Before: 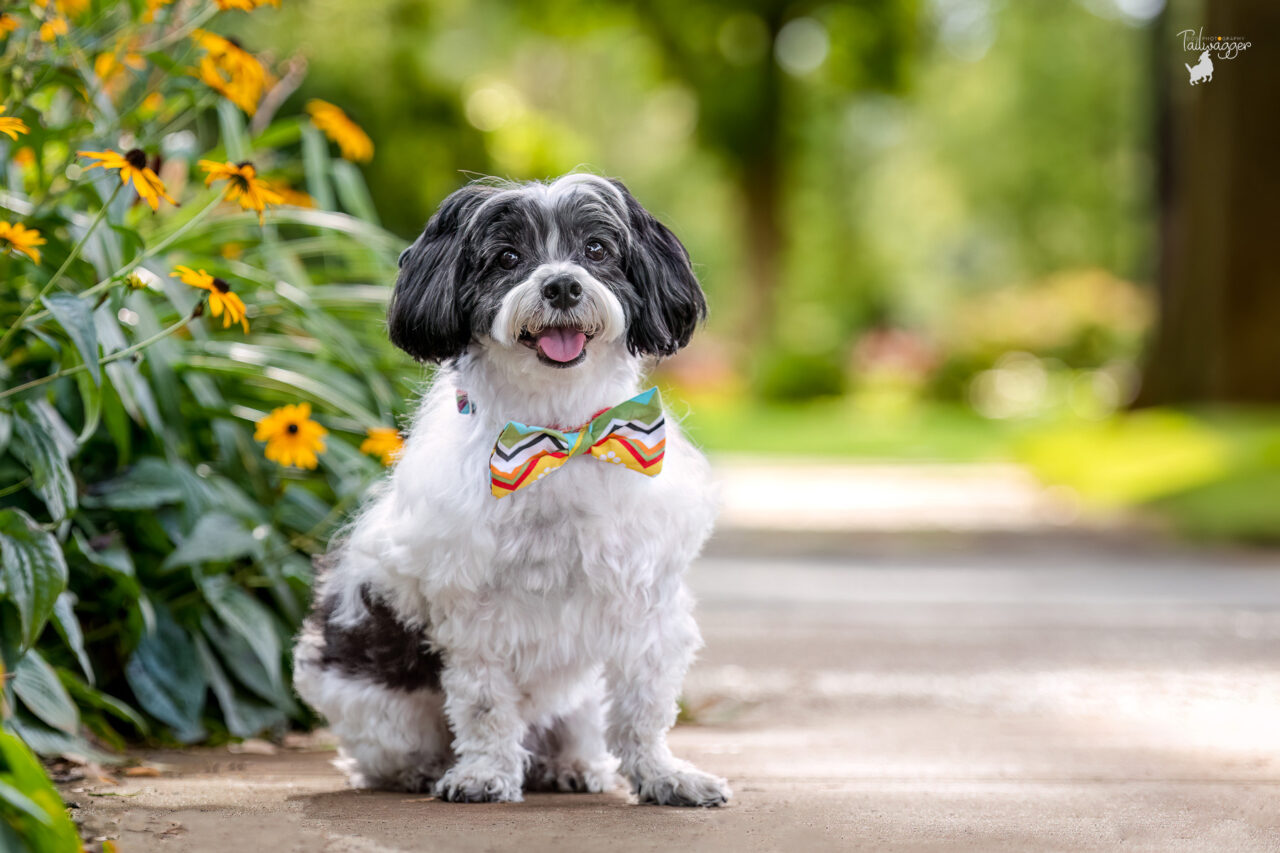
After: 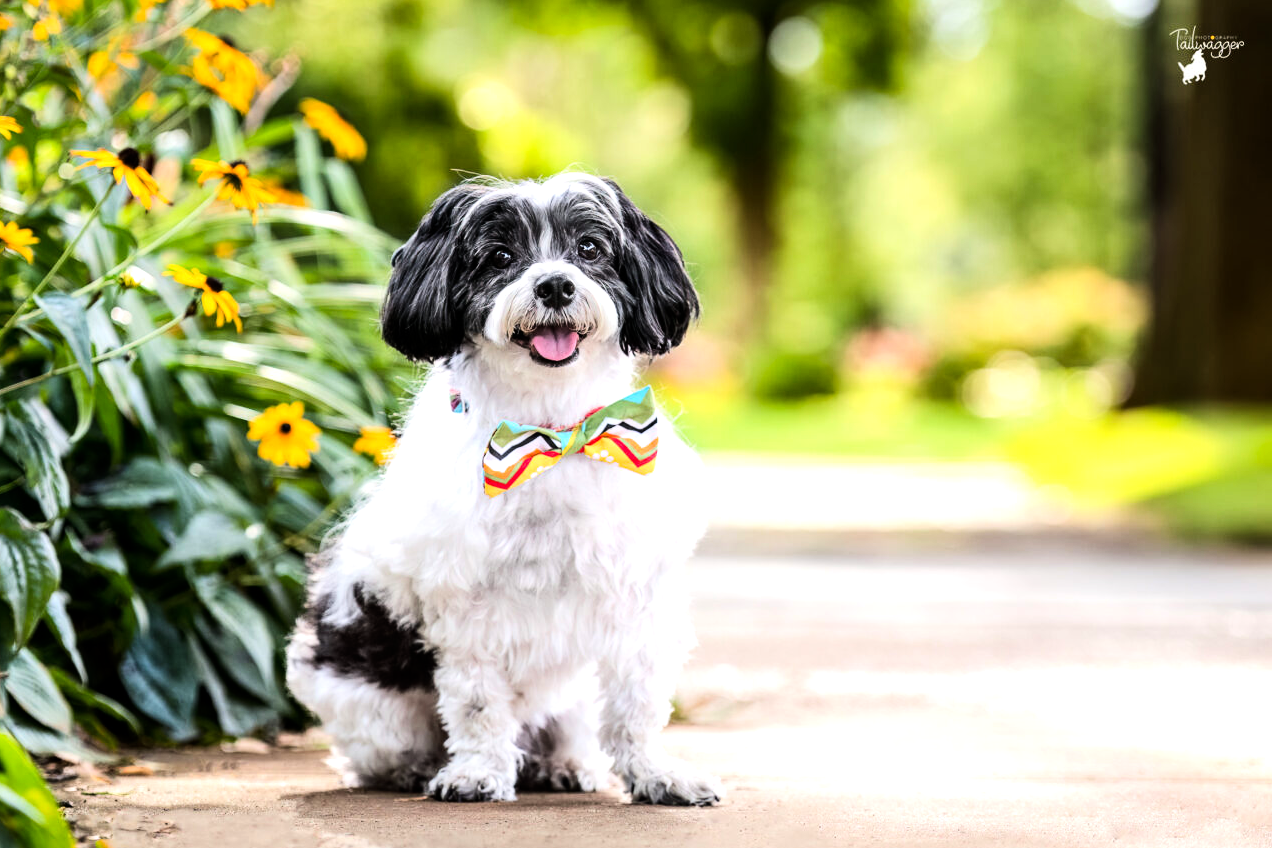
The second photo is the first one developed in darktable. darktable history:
levels: levels [0, 0.498, 1]
tone curve: curves: ch0 [(0, 0) (0.004, 0.001) (0.133, 0.112) (0.325, 0.362) (0.832, 0.893) (1, 1)], color space Lab, linked channels, preserve colors none
crop and rotate: left 0.614%, top 0.179%, bottom 0.309%
tone equalizer: -8 EV -0.75 EV, -7 EV -0.7 EV, -6 EV -0.6 EV, -5 EV -0.4 EV, -3 EV 0.4 EV, -2 EV 0.6 EV, -1 EV 0.7 EV, +0 EV 0.75 EV, edges refinement/feathering 500, mask exposure compensation -1.57 EV, preserve details no
